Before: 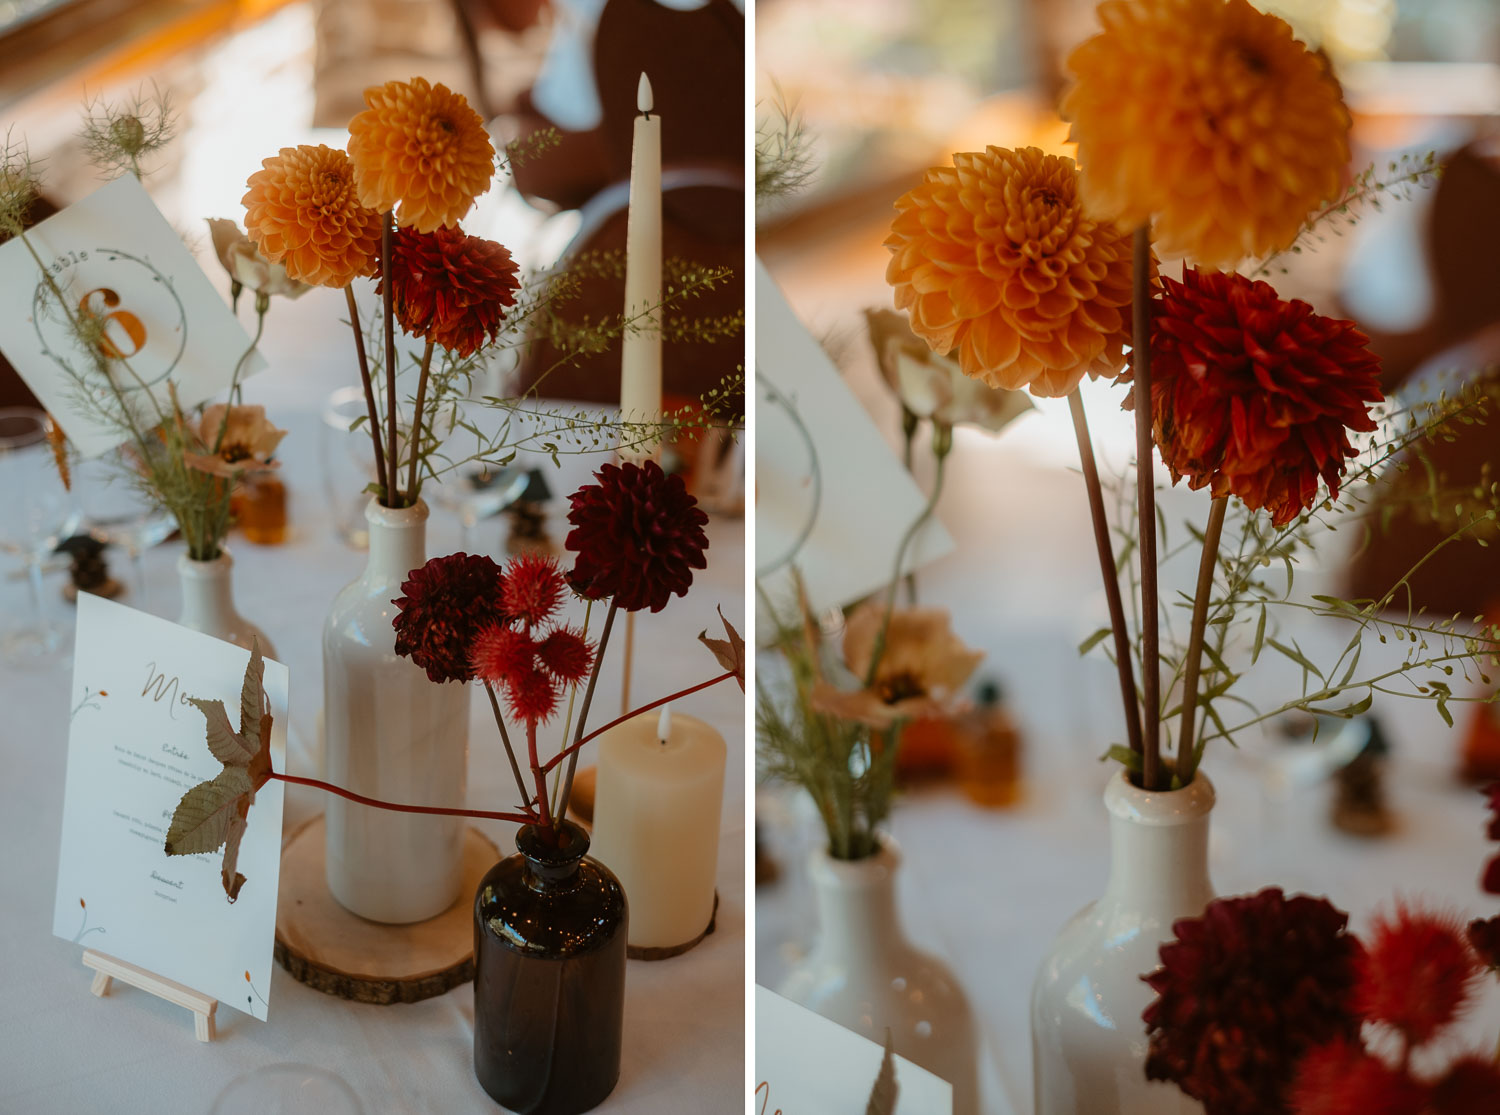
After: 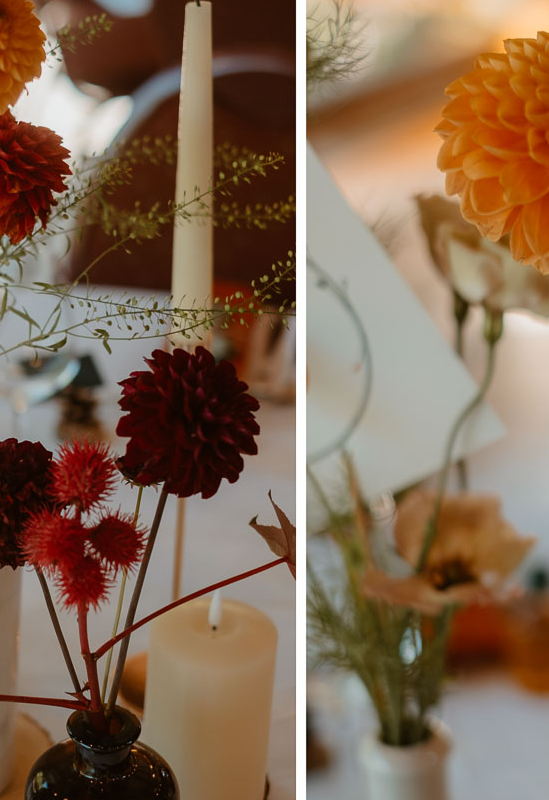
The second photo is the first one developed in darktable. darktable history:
crop and rotate: left 29.957%, top 10.234%, right 33.426%, bottom 17.957%
